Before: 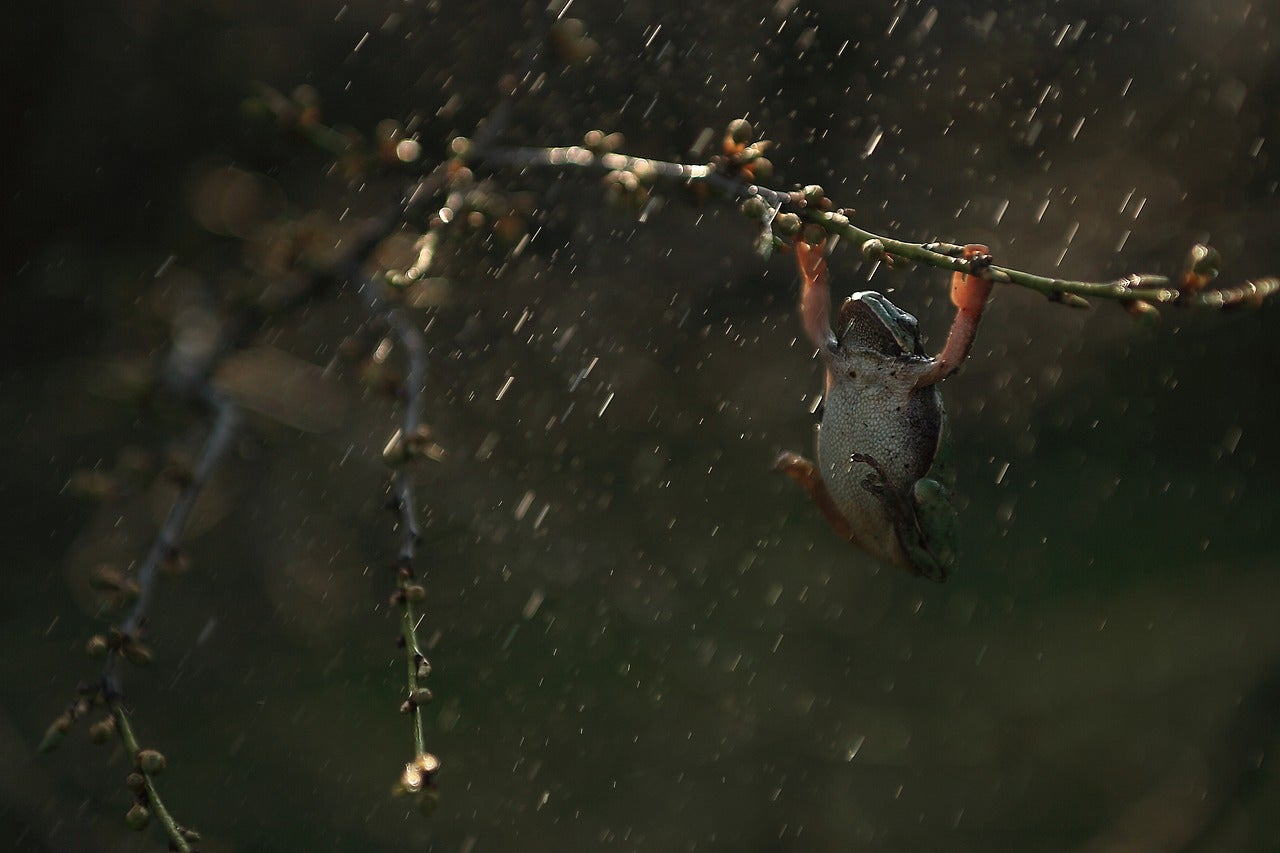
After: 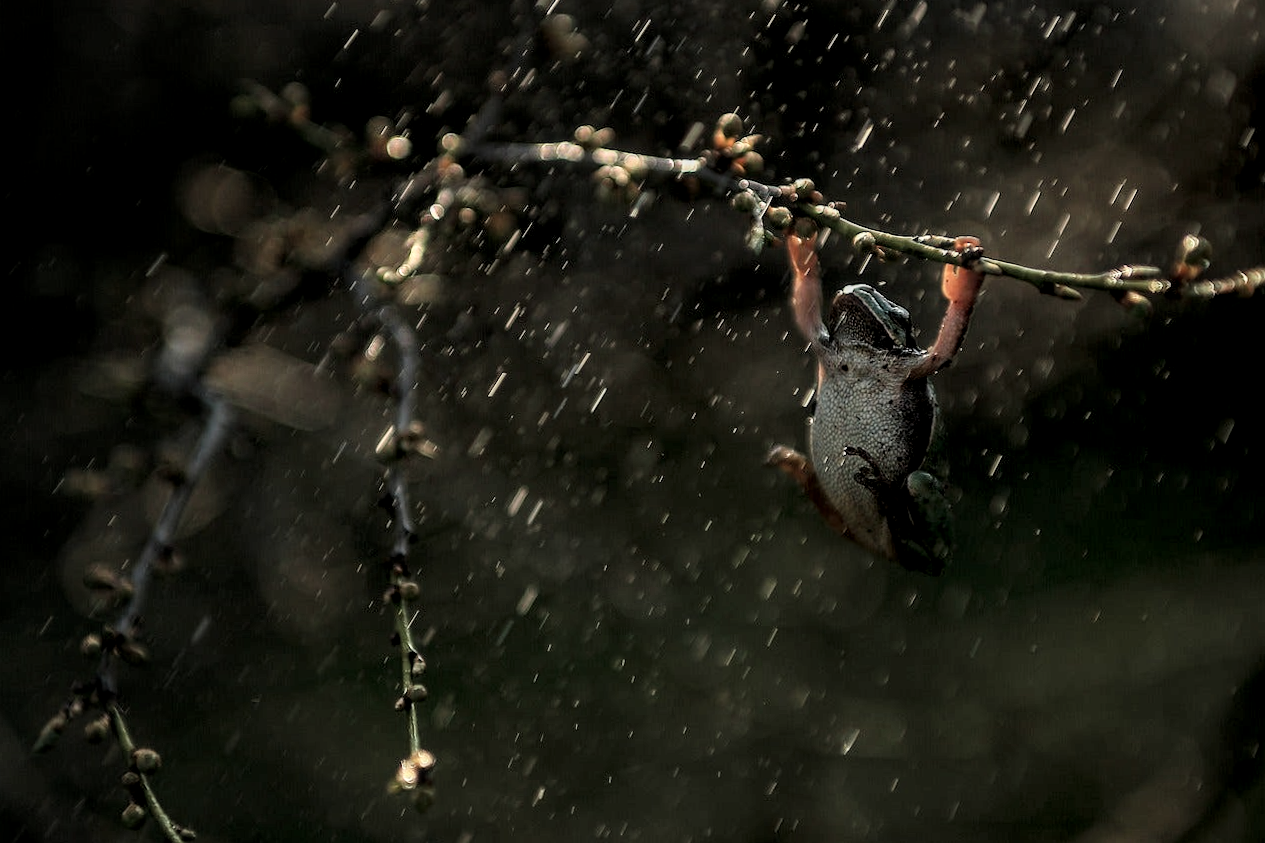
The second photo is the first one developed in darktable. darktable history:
rotate and perspective: rotation -0.45°, automatic cropping original format, crop left 0.008, crop right 0.992, crop top 0.012, crop bottom 0.988
filmic rgb: black relative exposure -7.65 EV, white relative exposure 4.56 EV, hardness 3.61, color science v6 (2022)
local contrast: highlights 60%, shadows 60%, detail 160%
